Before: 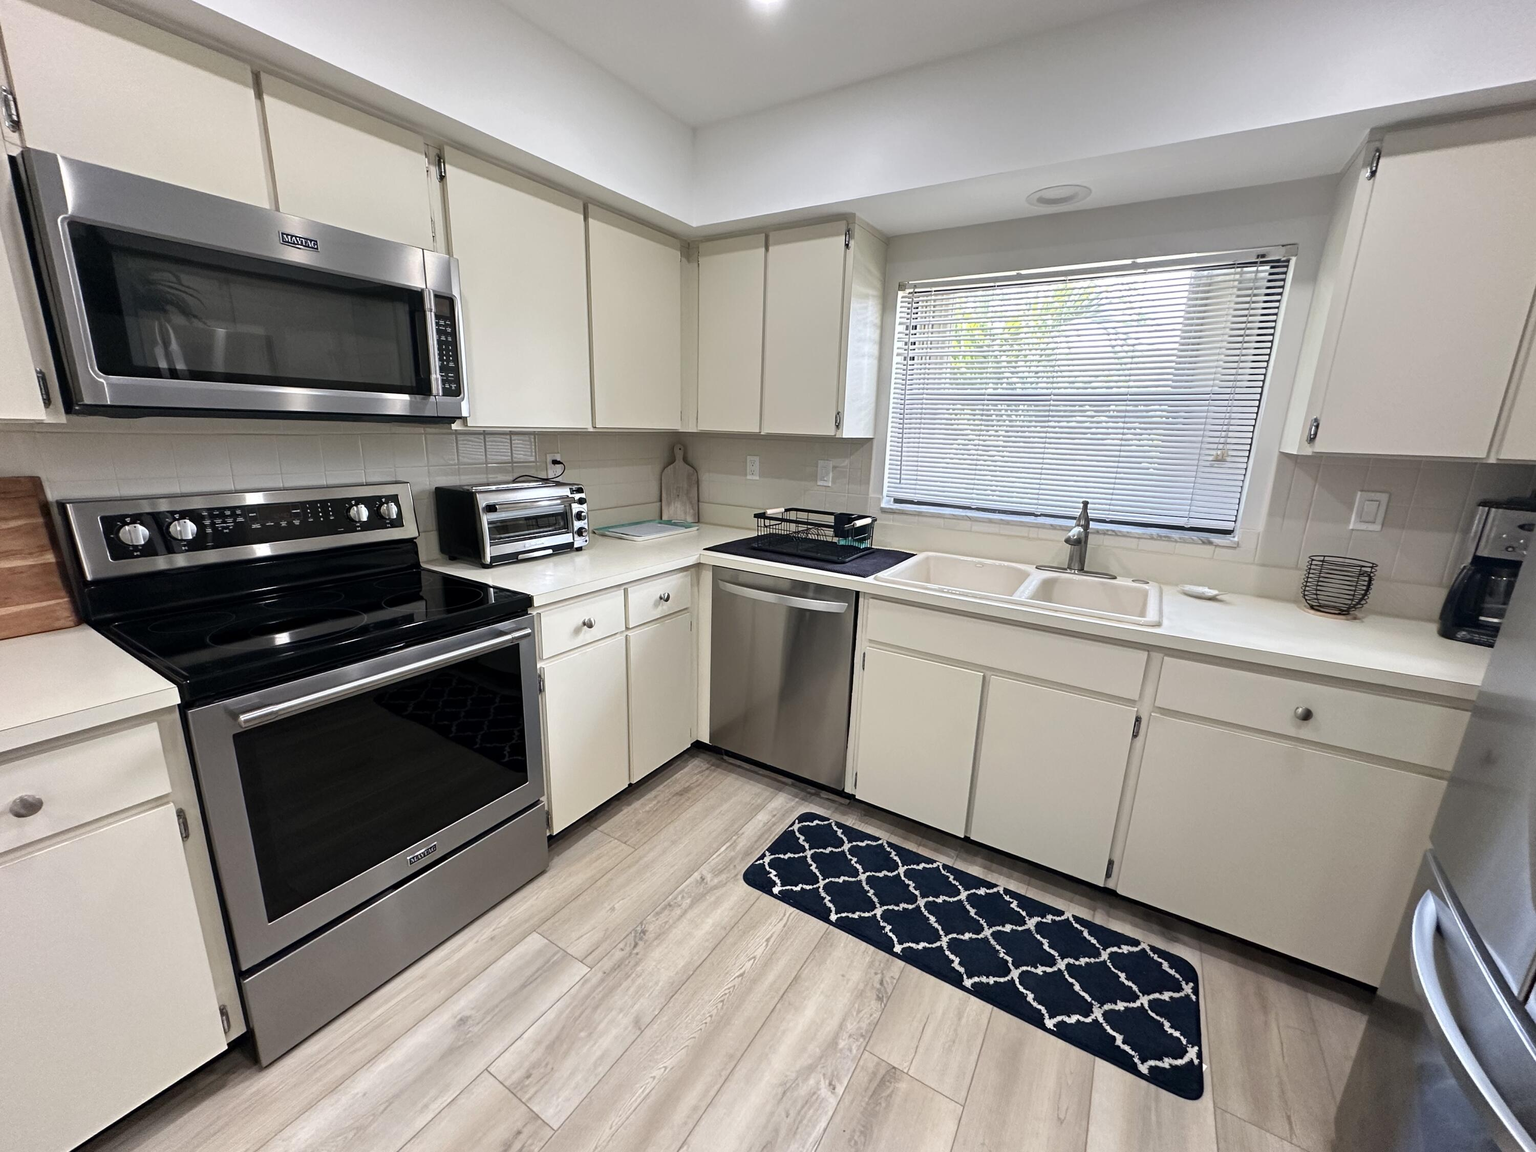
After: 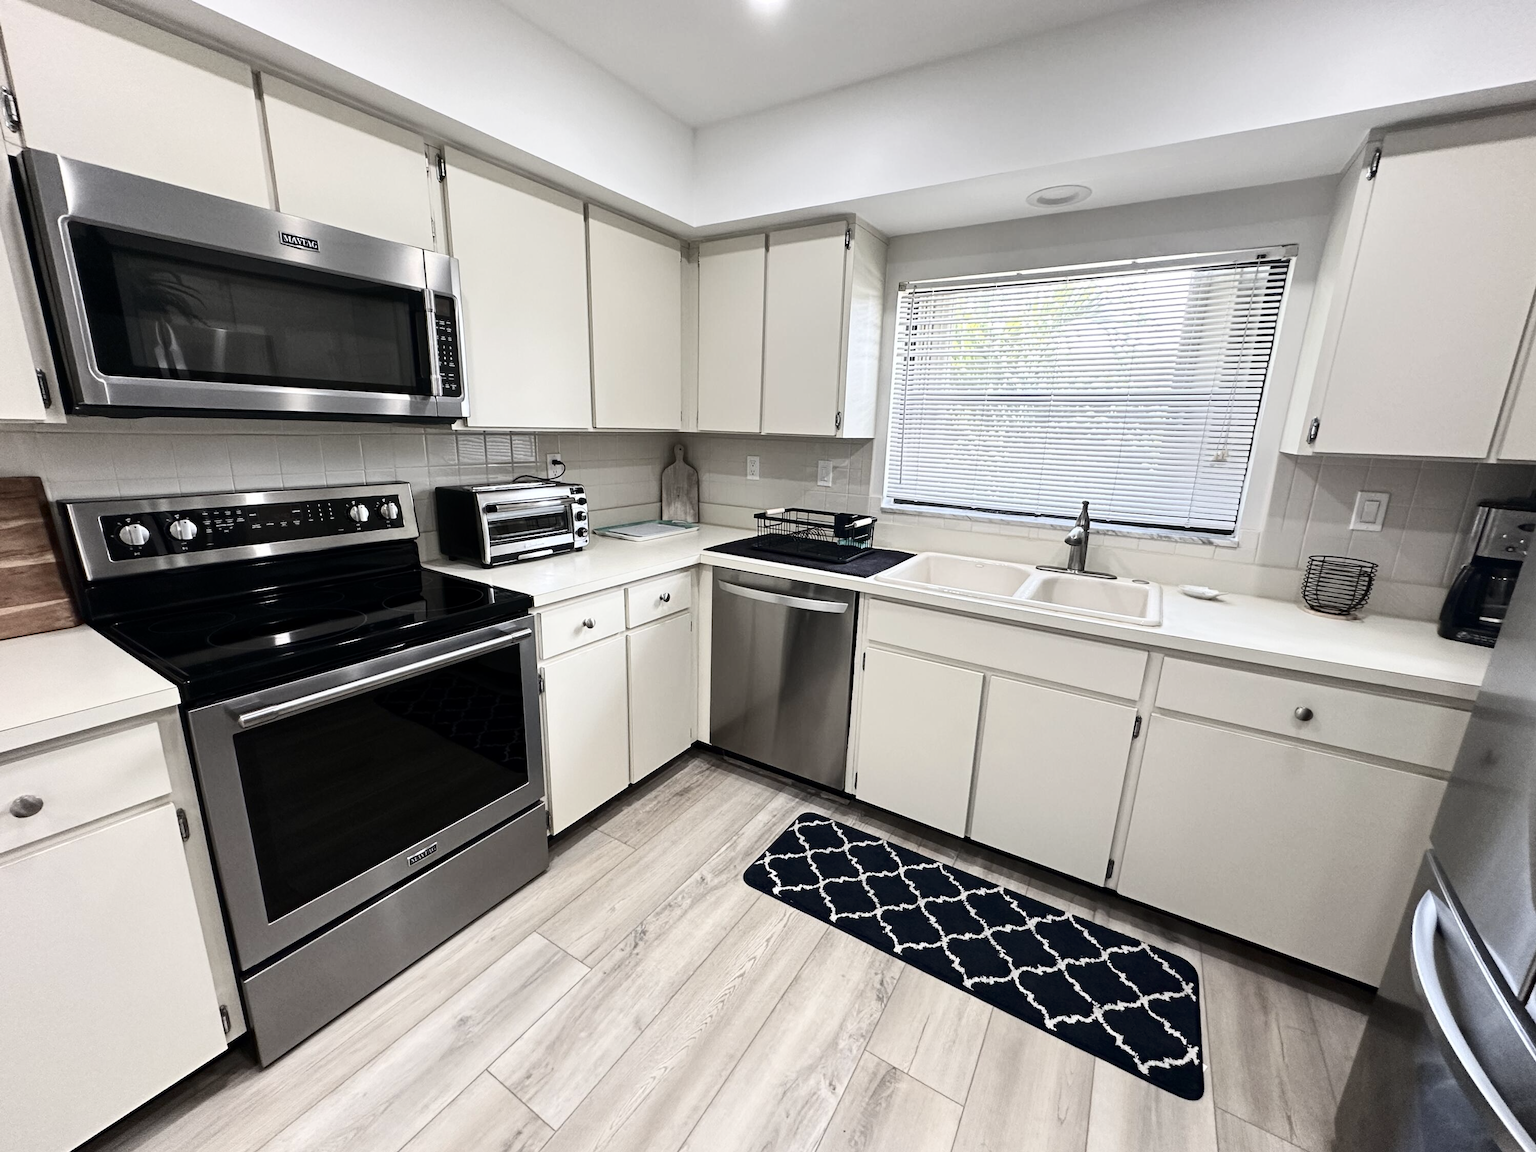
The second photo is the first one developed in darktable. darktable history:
contrast brightness saturation: contrast 0.25, saturation -0.31
white balance: emerald 1
